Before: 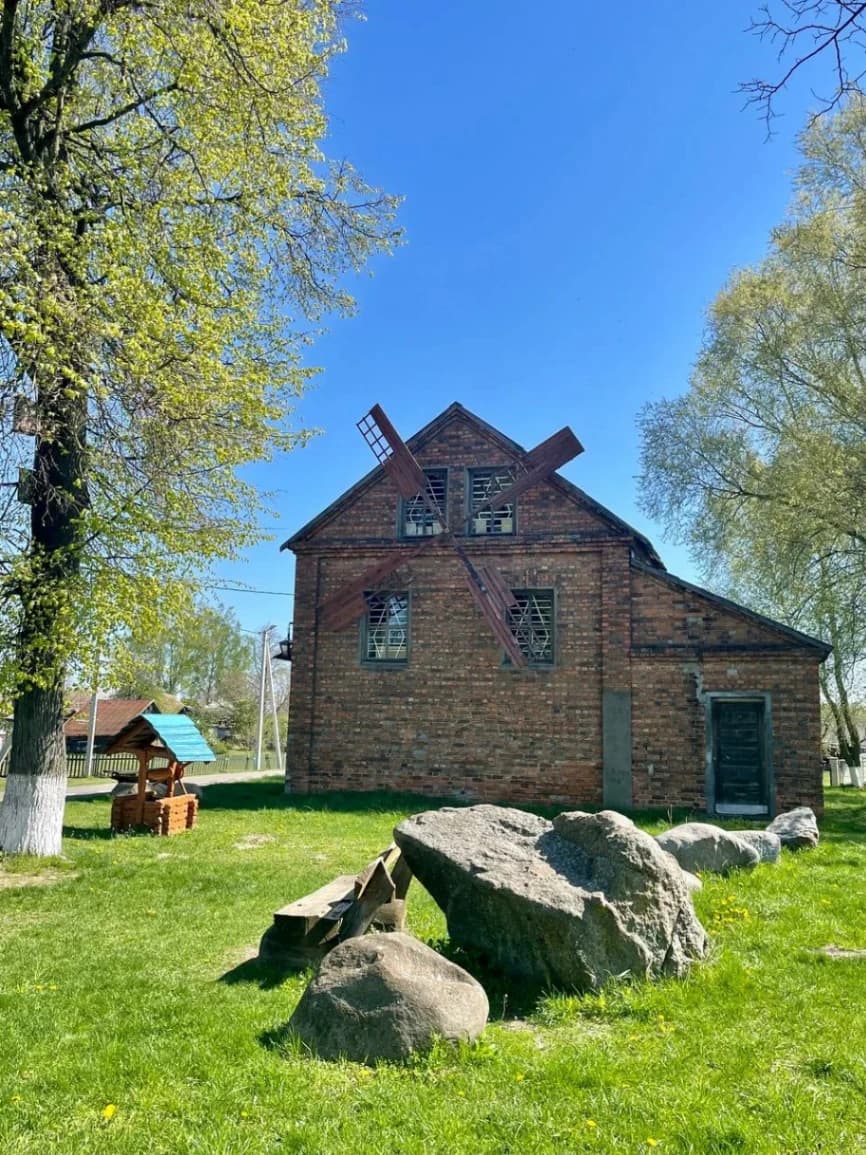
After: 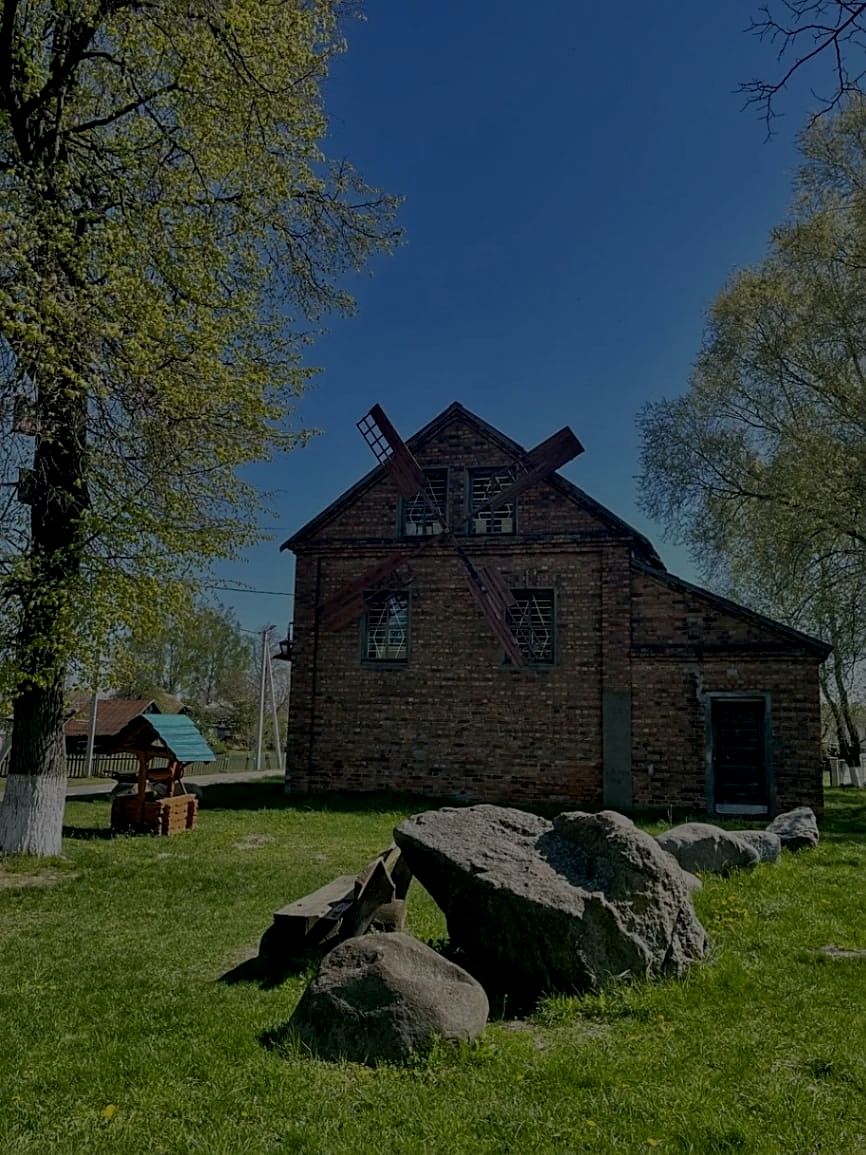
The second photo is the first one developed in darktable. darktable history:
sharpen: on, module defaults
exposure: exposure -2.4 EV, compensate highlight preservation false
local contrast: on, module defaults
